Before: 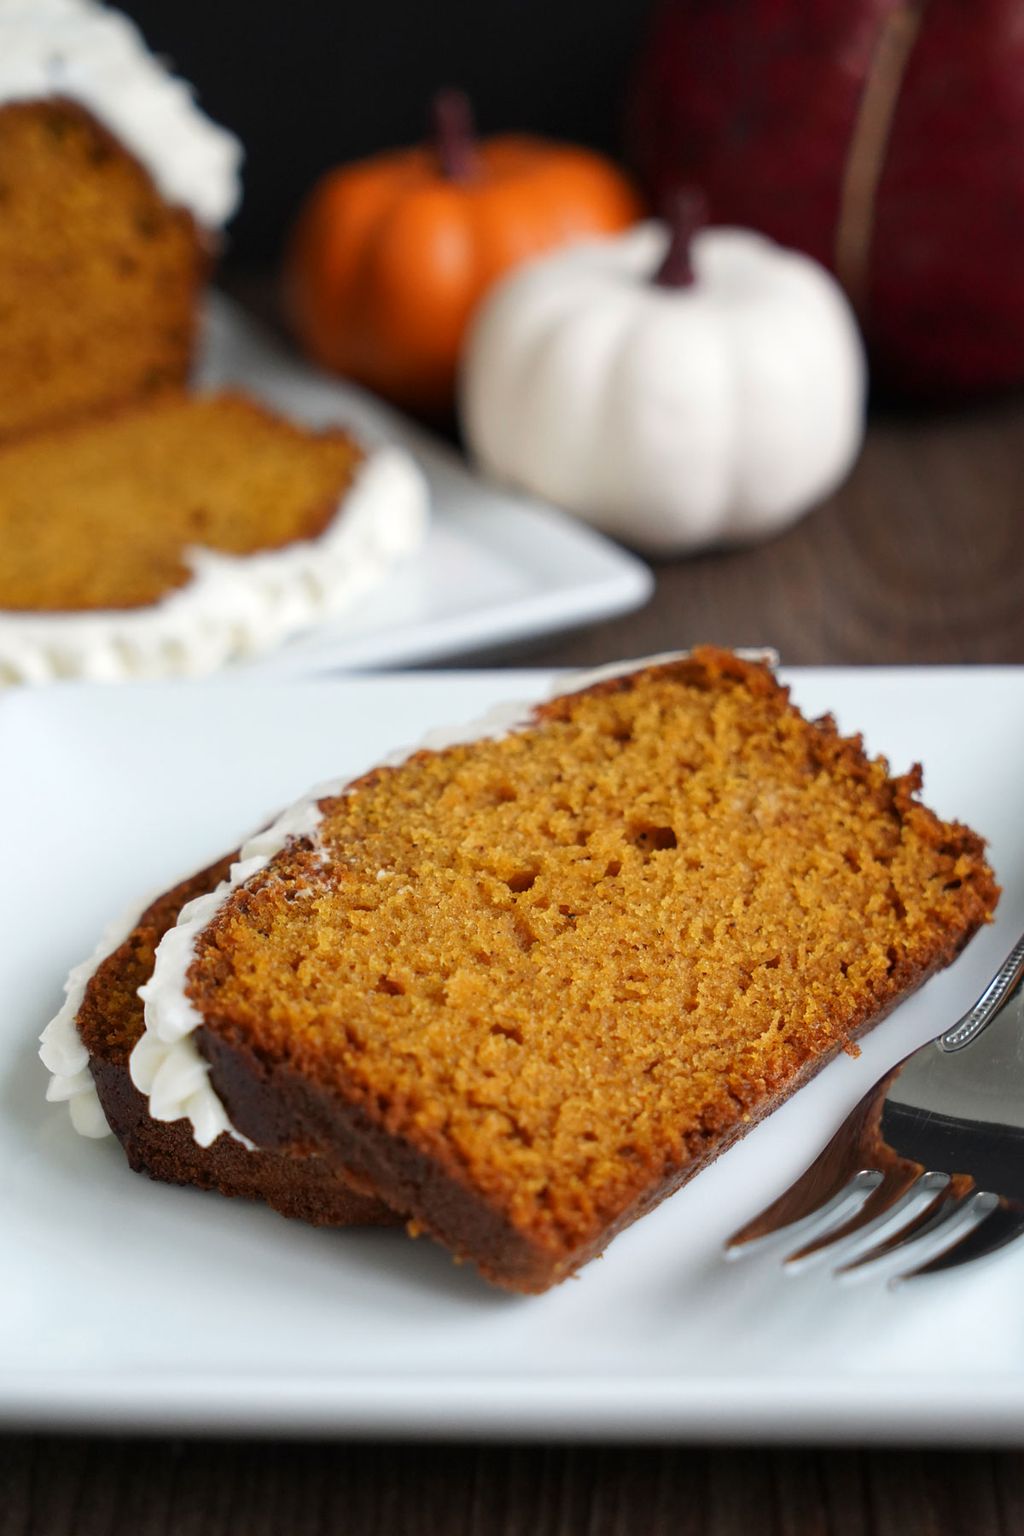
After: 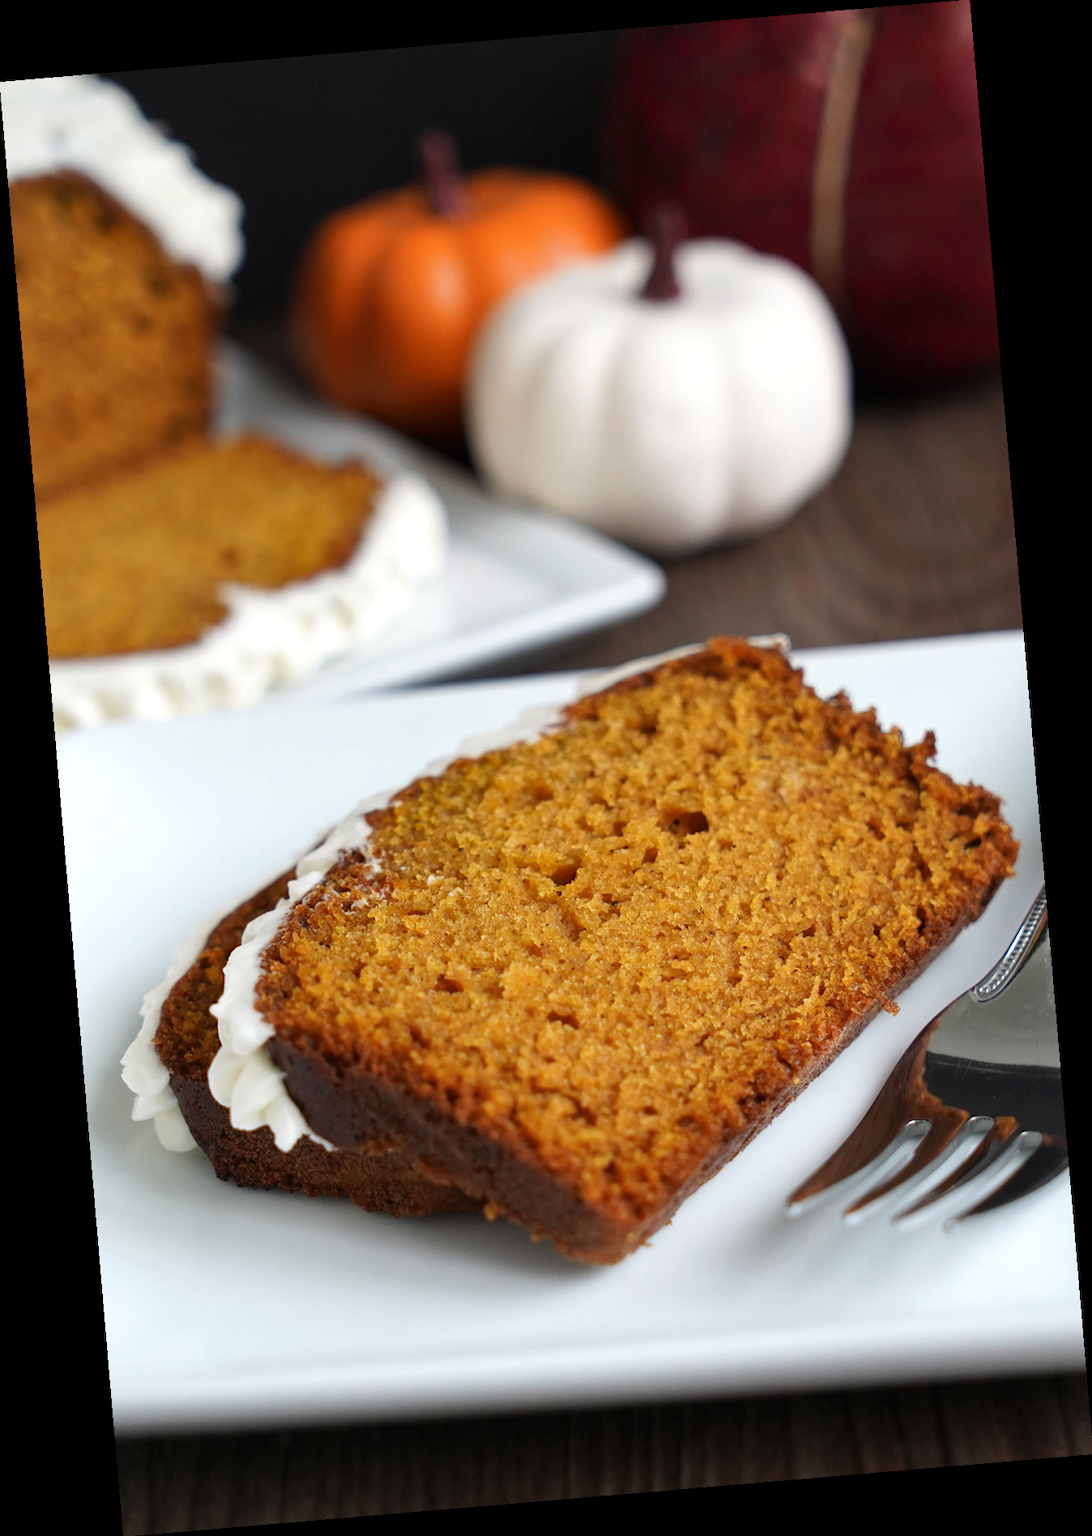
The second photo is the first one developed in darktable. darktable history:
rotate and perspective: rotation -4.86°, automatic cropping off
shadows and highlights: radius 171.16, shadows 27, white point adjustment 3.13, highlights -67.95, soften with gaussian
